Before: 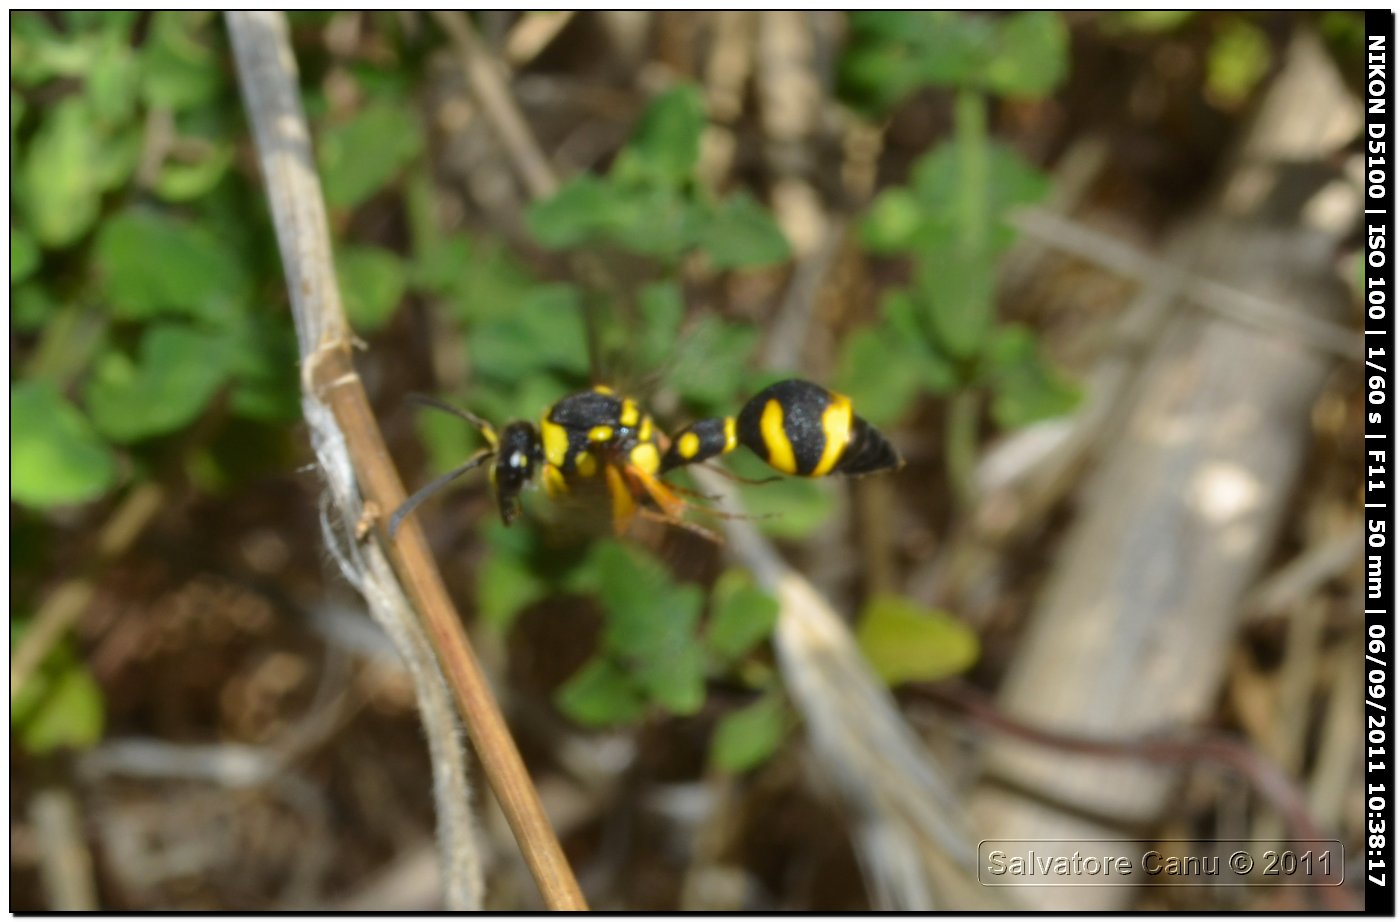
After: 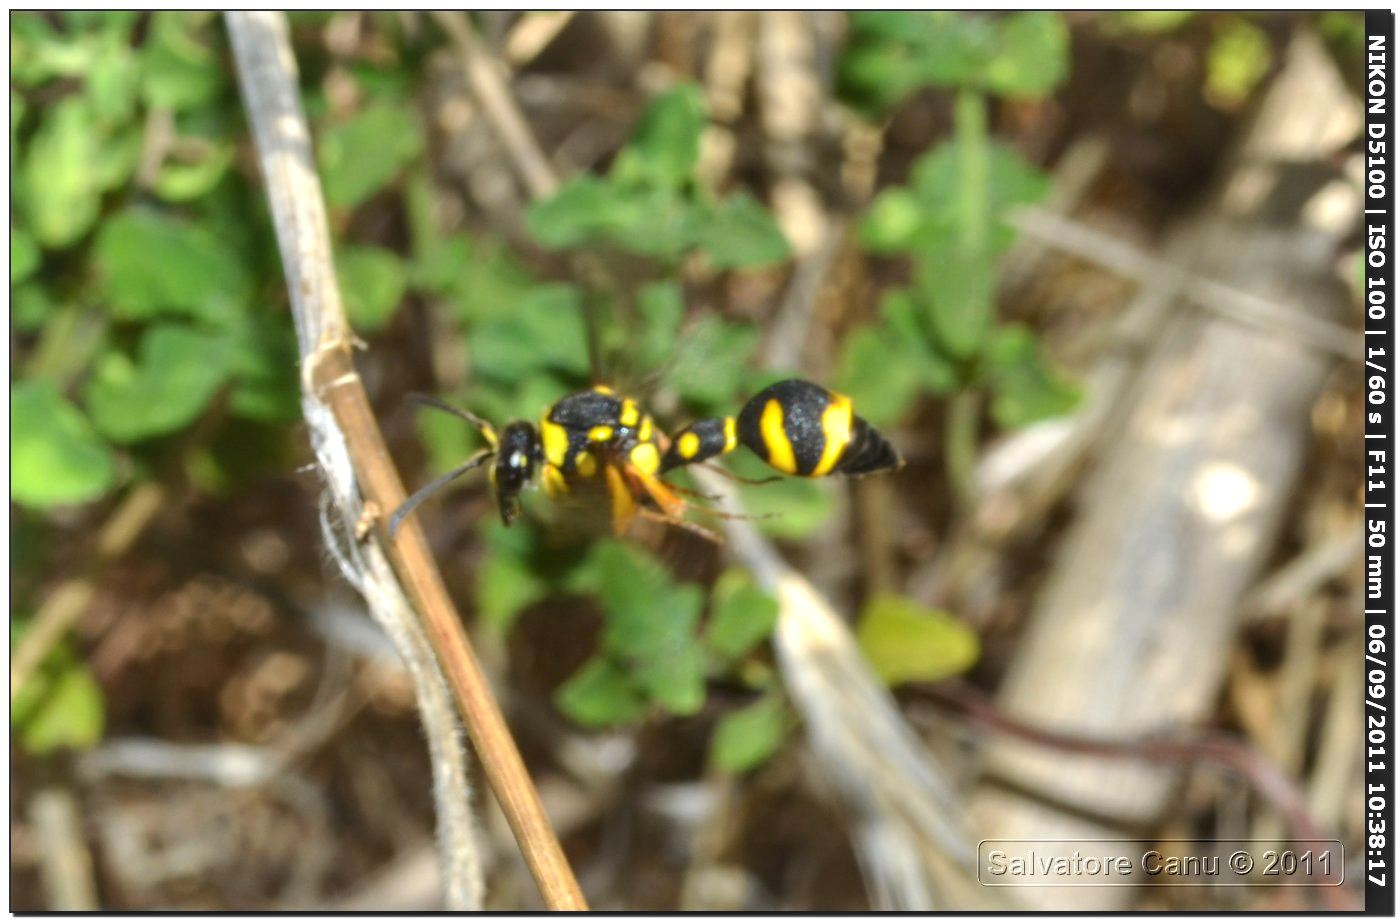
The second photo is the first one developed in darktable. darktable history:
local contrast: on, module defaults
exposure: black level correction -0.001, exposure 0.528 EV, compensate highlight preservation false
